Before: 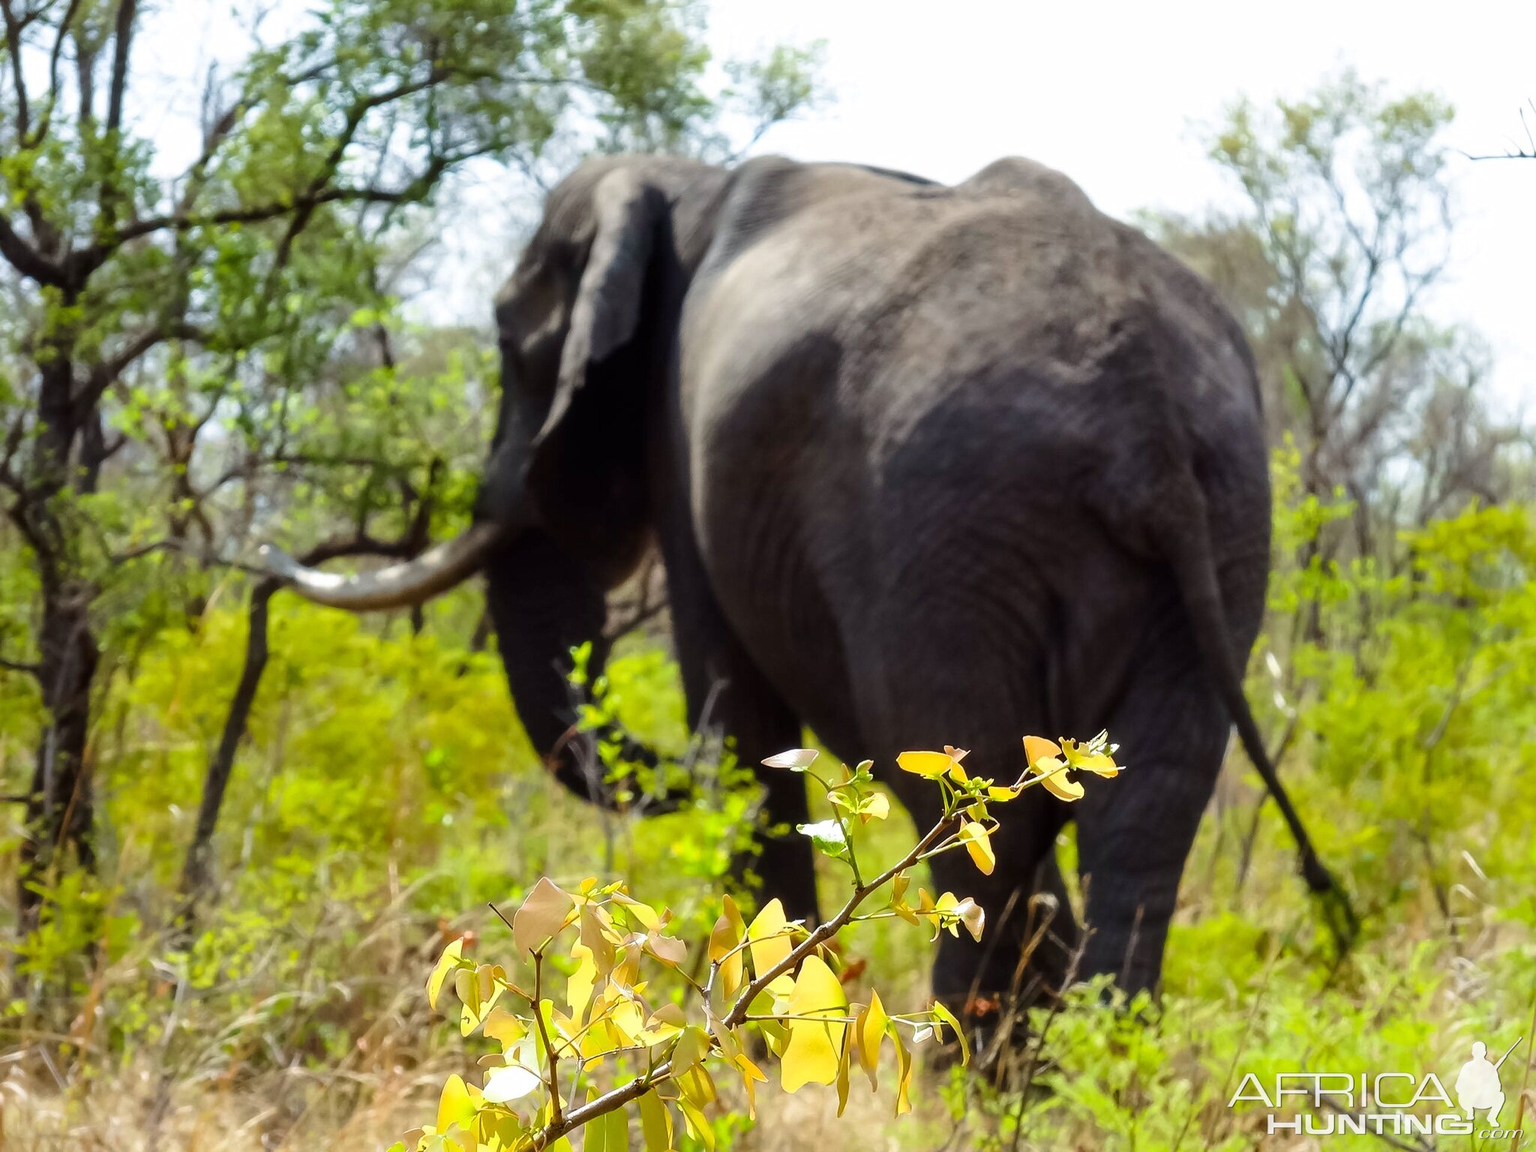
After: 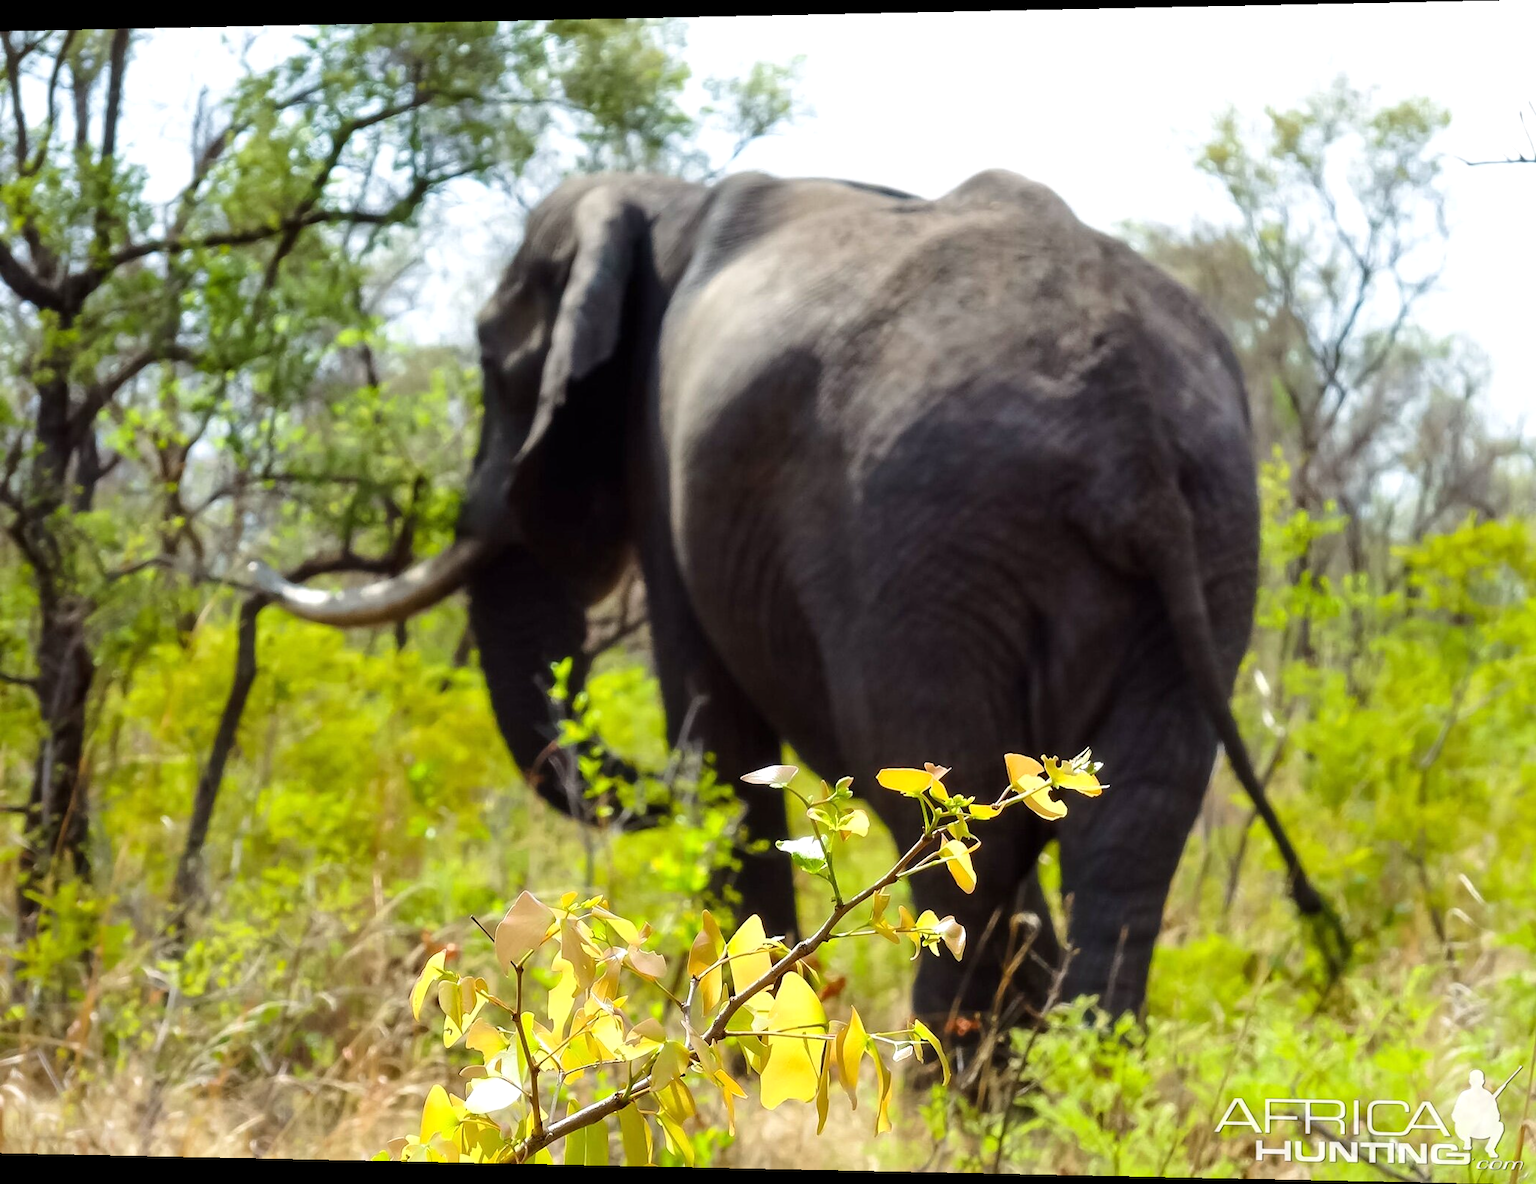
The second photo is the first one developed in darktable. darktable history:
tone equalizer: on, module defaults
exposure: exposure 0.131 EV, compensate highlight preservation false
rotate and perspective: lens shift (horizontal) -0.055, automatic cropping off
